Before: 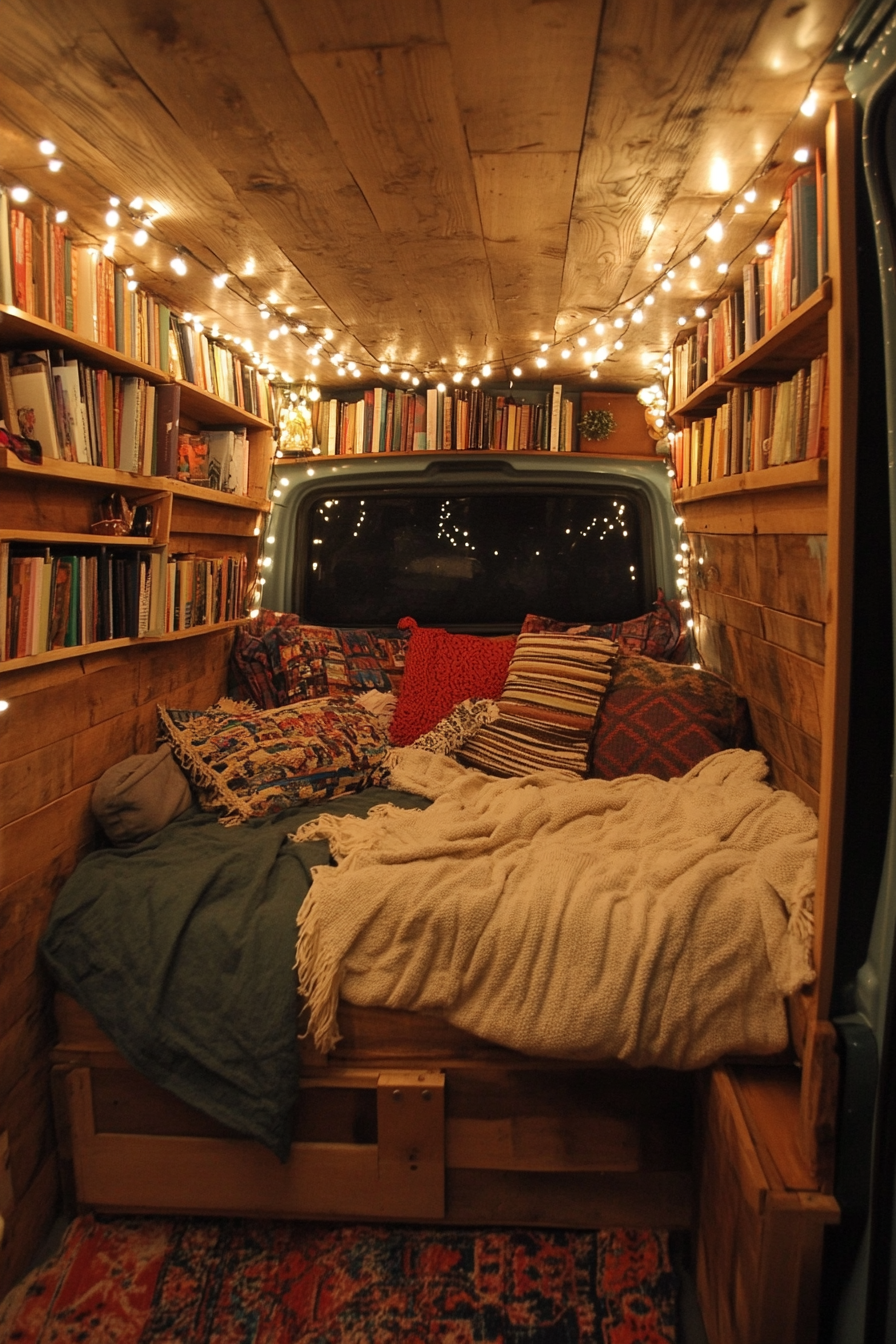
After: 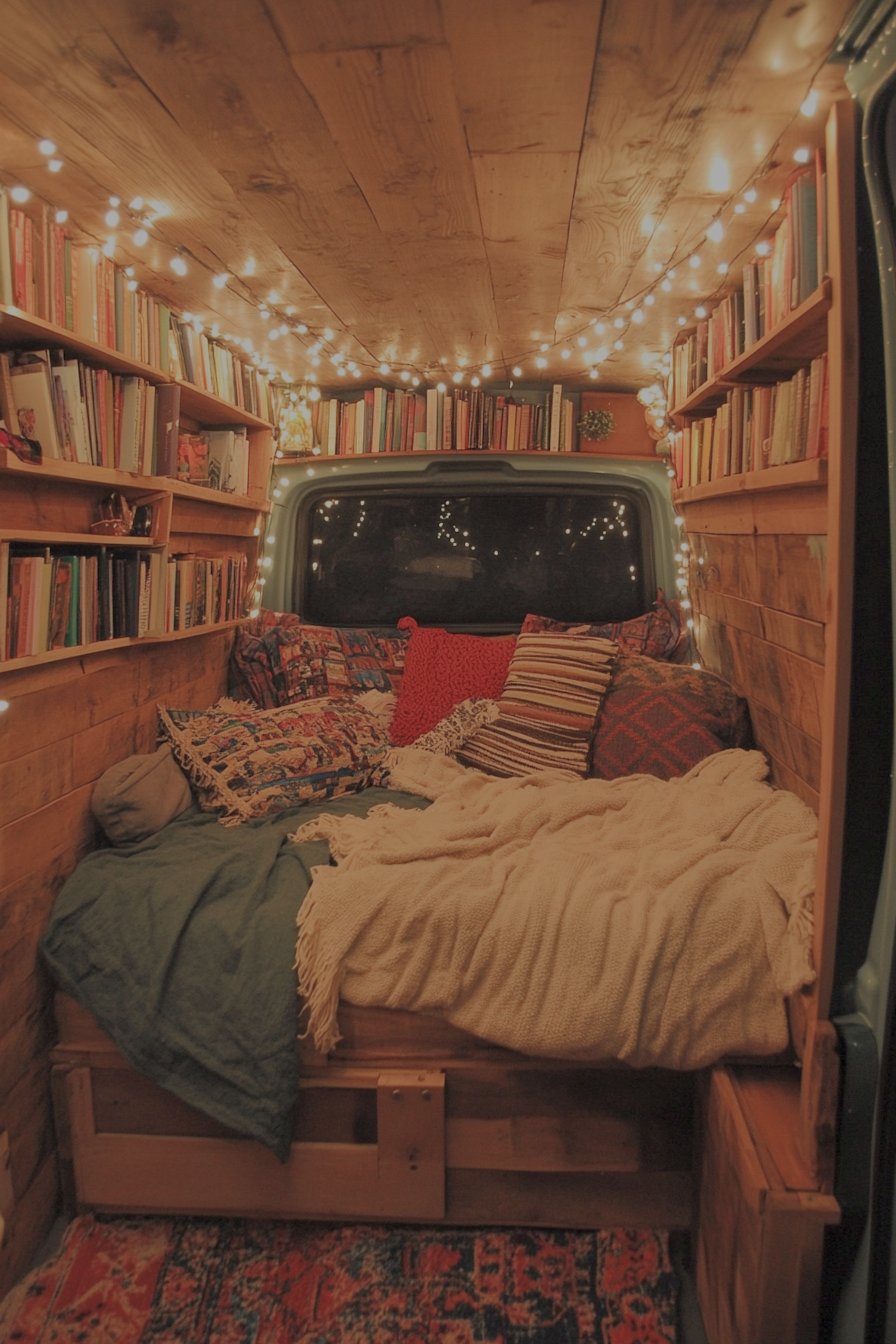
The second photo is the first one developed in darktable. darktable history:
filmic rgb: black relative exposure -15.96 EV, white relative exposure 7.95 EV, hardness 4.13, latitude 49.06%, contrast 0.512
